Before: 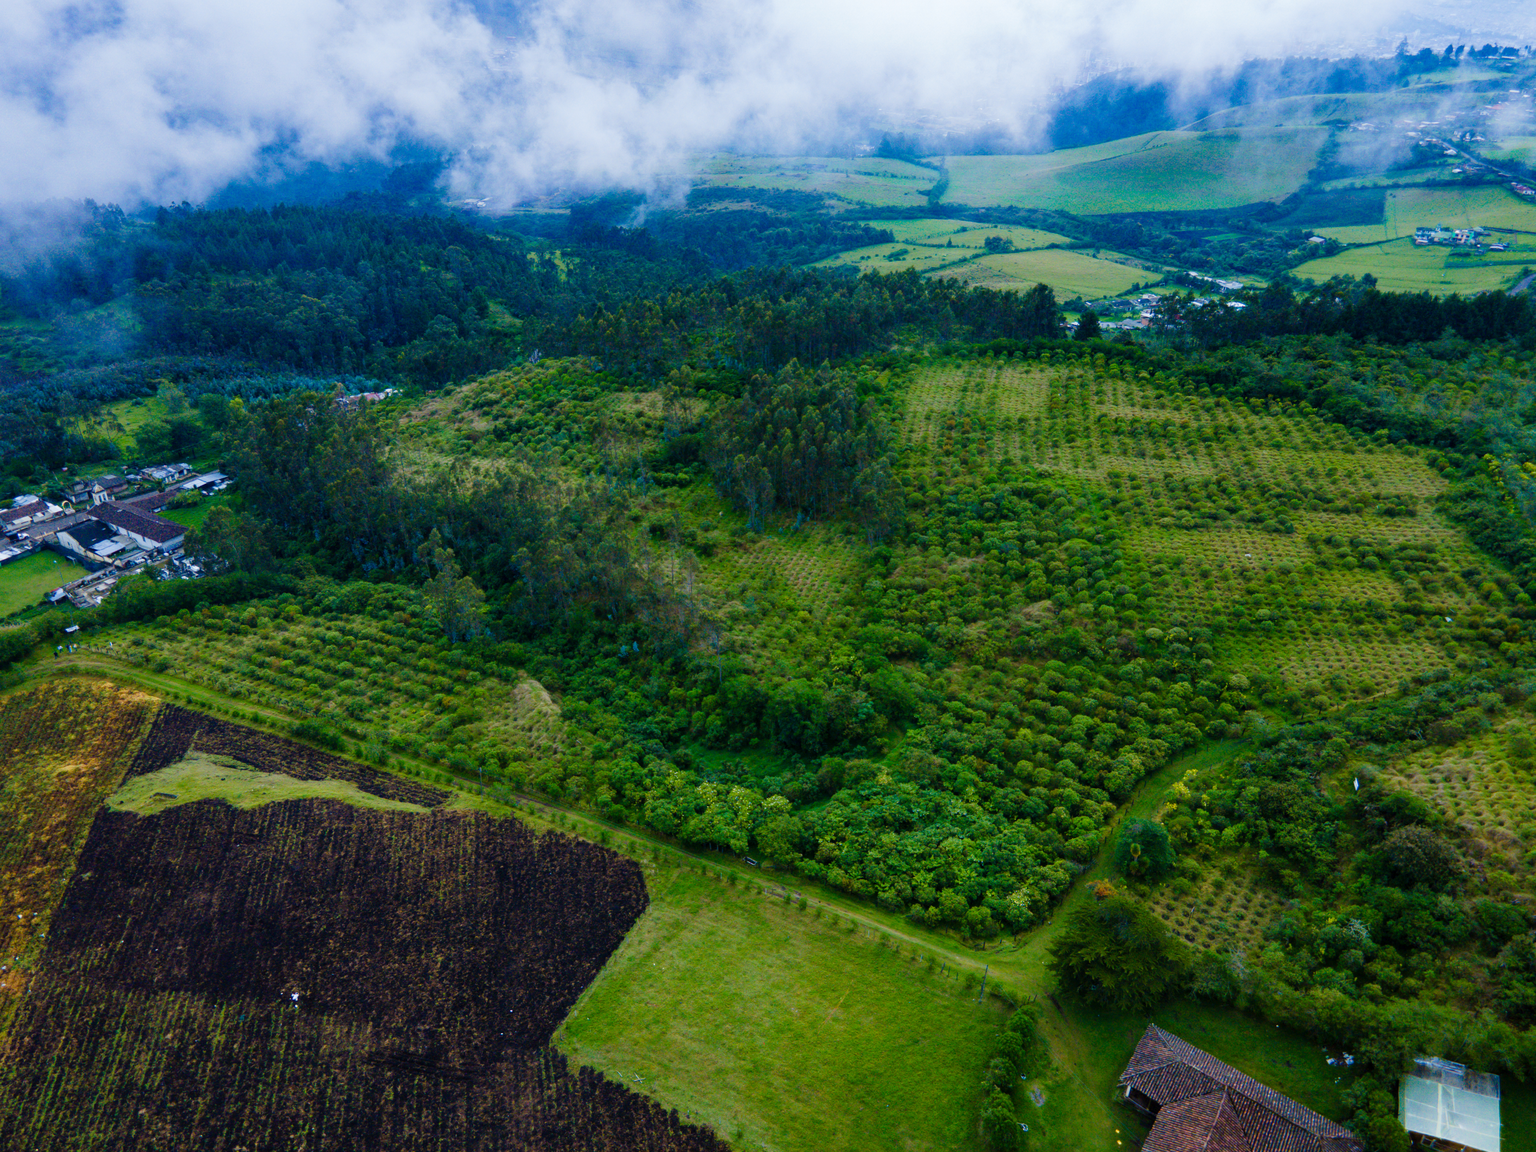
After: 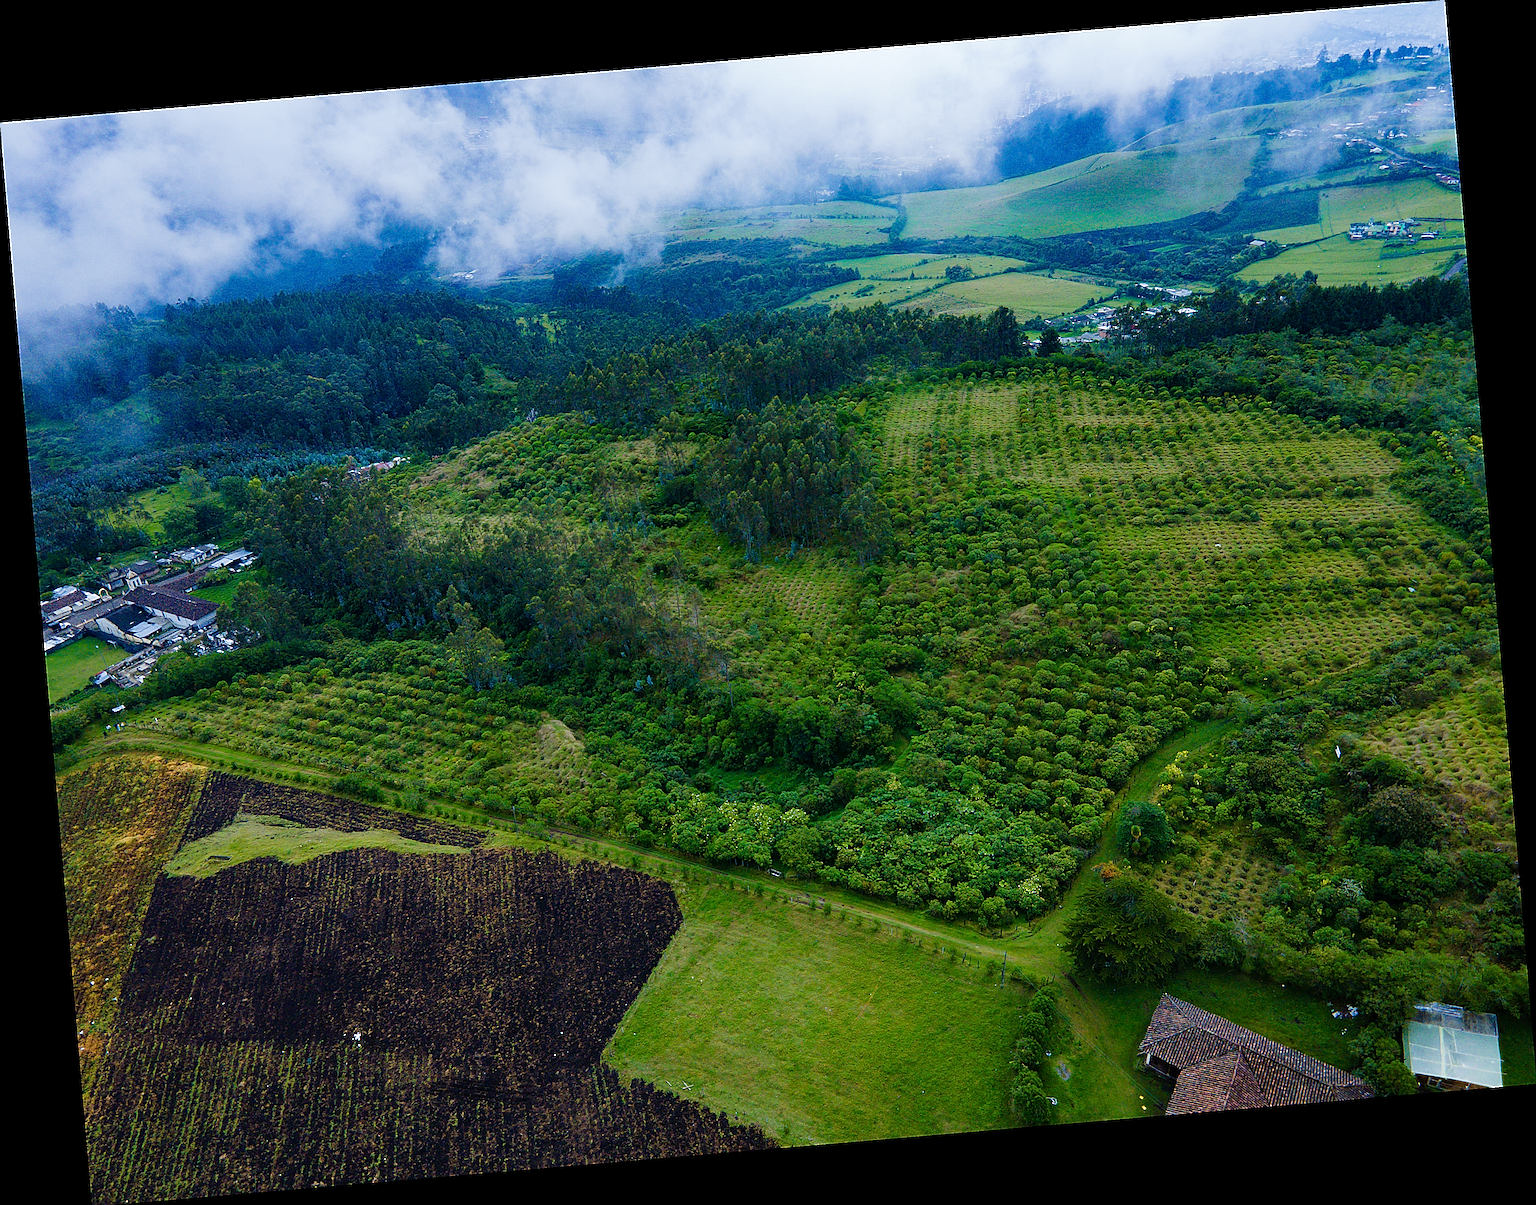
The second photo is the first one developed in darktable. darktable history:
sharpen: amount 1.861
rotate and perspective: rotation -4.86°, automatic cropping off
